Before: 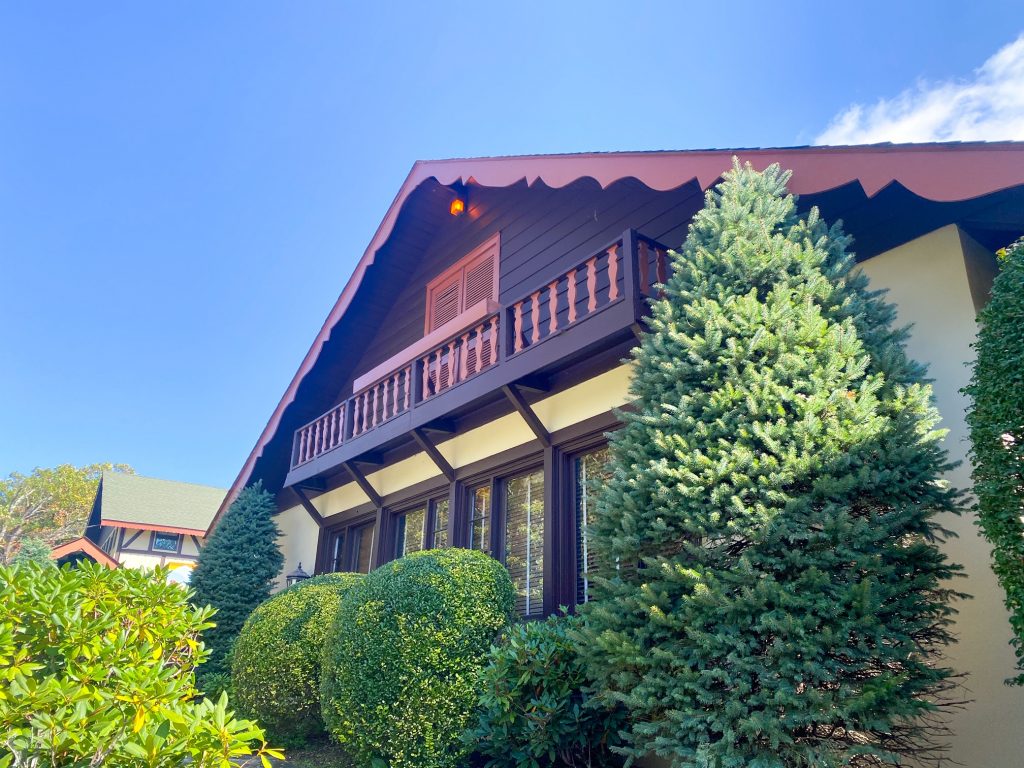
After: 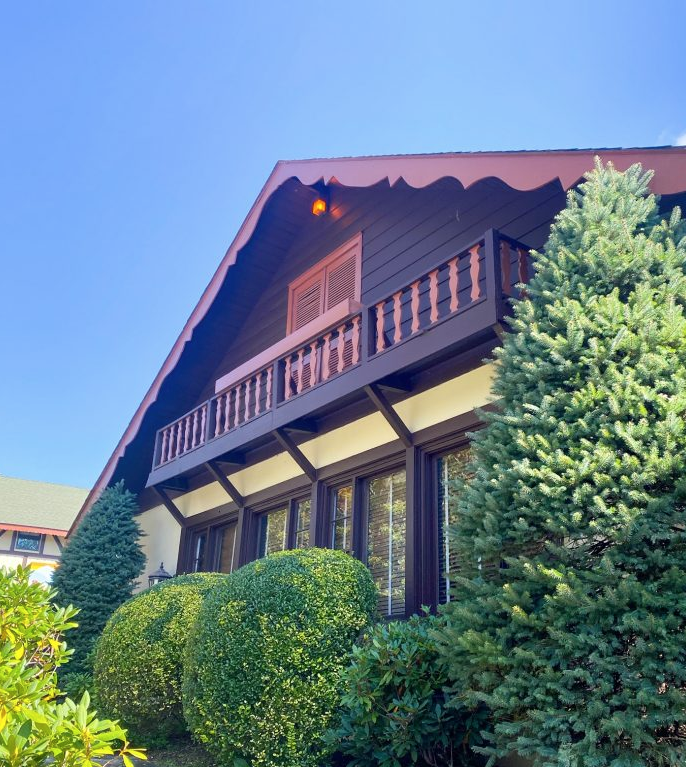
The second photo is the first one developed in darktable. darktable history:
contrast brightness saturation: saturation -0.042
crop and rotate: left 13.479%, right 19.432%
